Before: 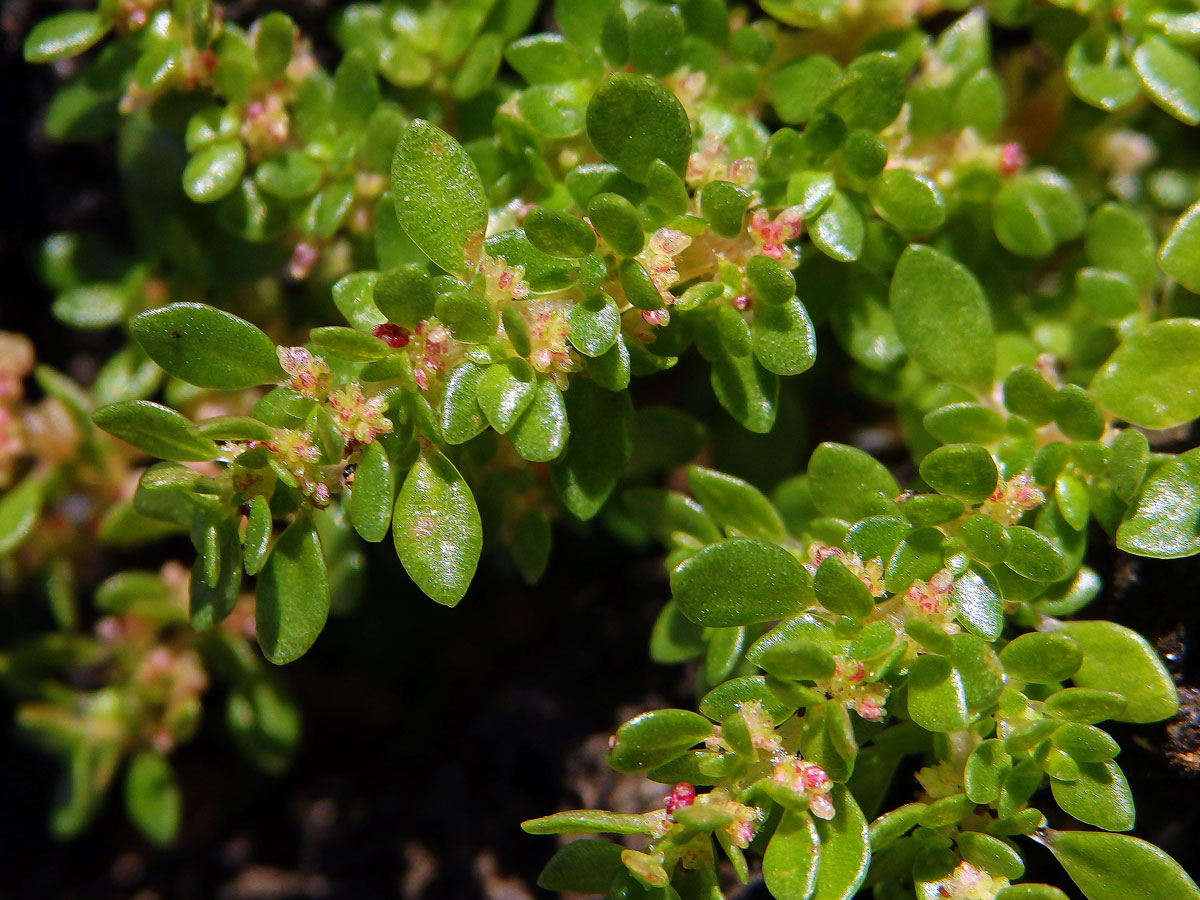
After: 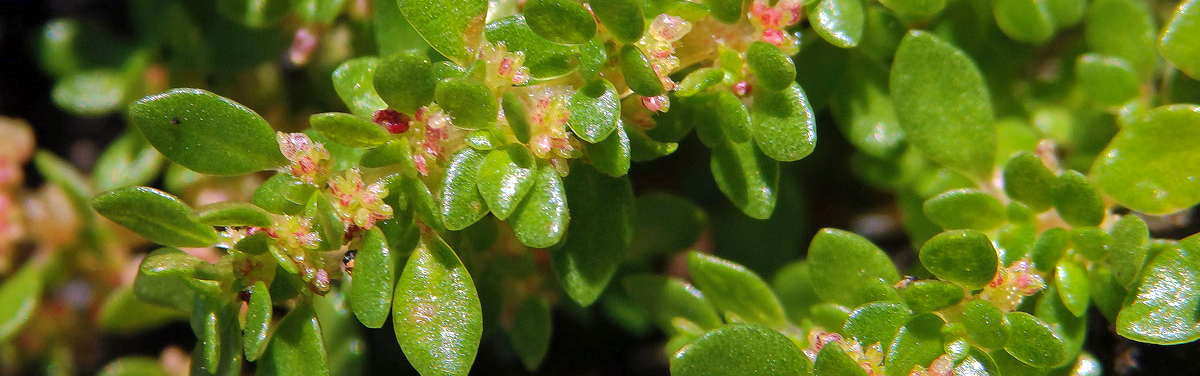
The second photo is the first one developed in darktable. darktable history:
crop and rotate: top 23.84%, bottom 34.294%
exposure: exposure 0.3 EV, compensate highlight preservation false
shadows and highlights: shadows 40, highlights -60
